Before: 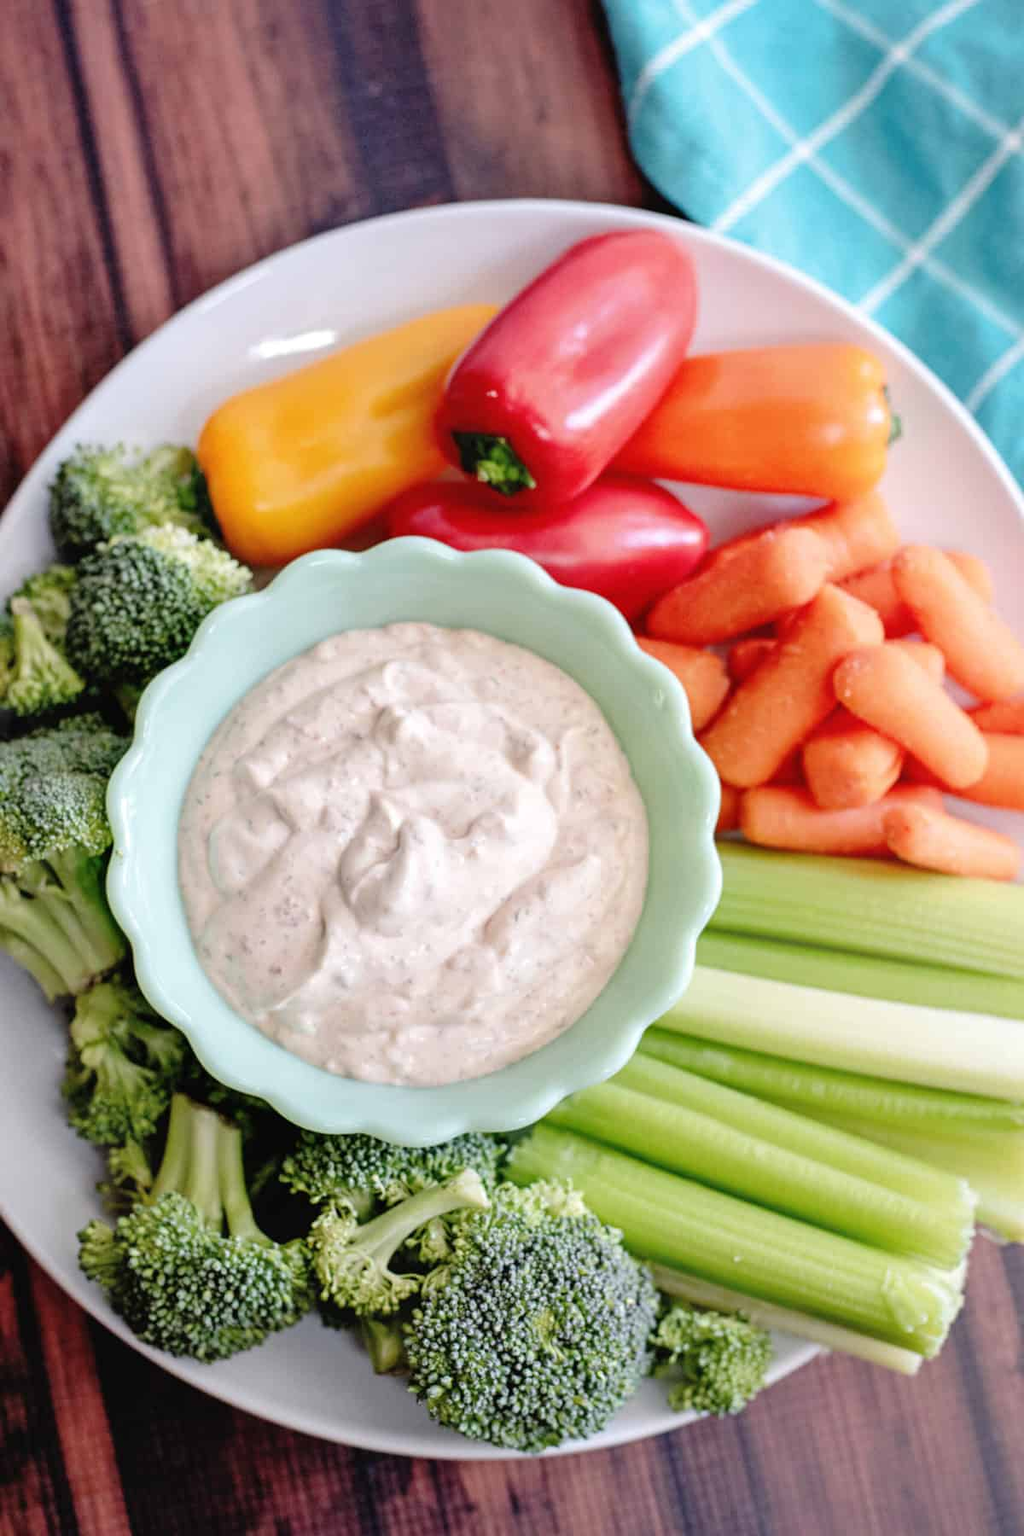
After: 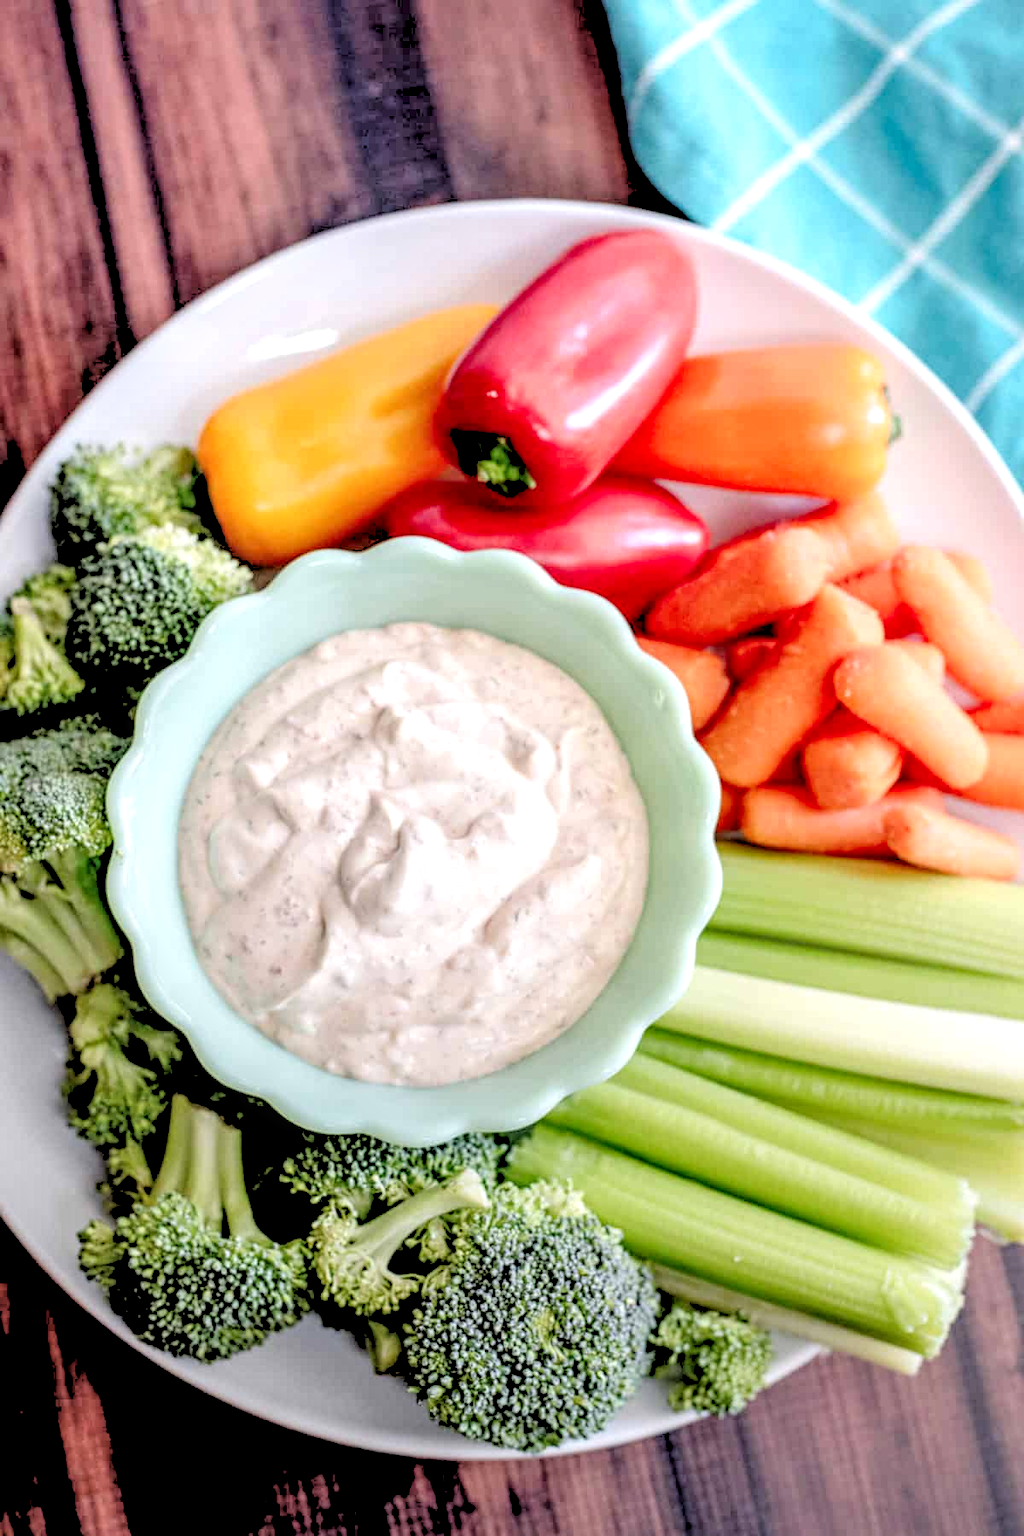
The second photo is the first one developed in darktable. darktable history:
graduated density: rotation -180°, offset 24.95
local contrast: detail 160%
rgb levels: levels [[0.027, 0.429, 0.996], [0, 0.5, 1], [0, 0.5, 1]]
